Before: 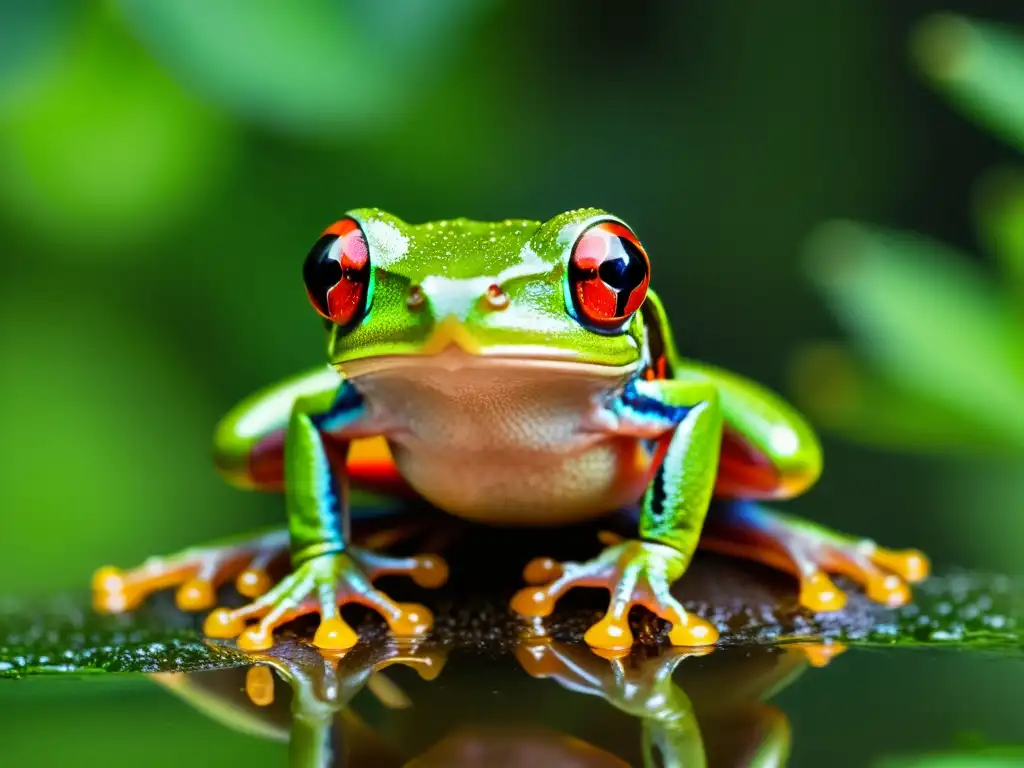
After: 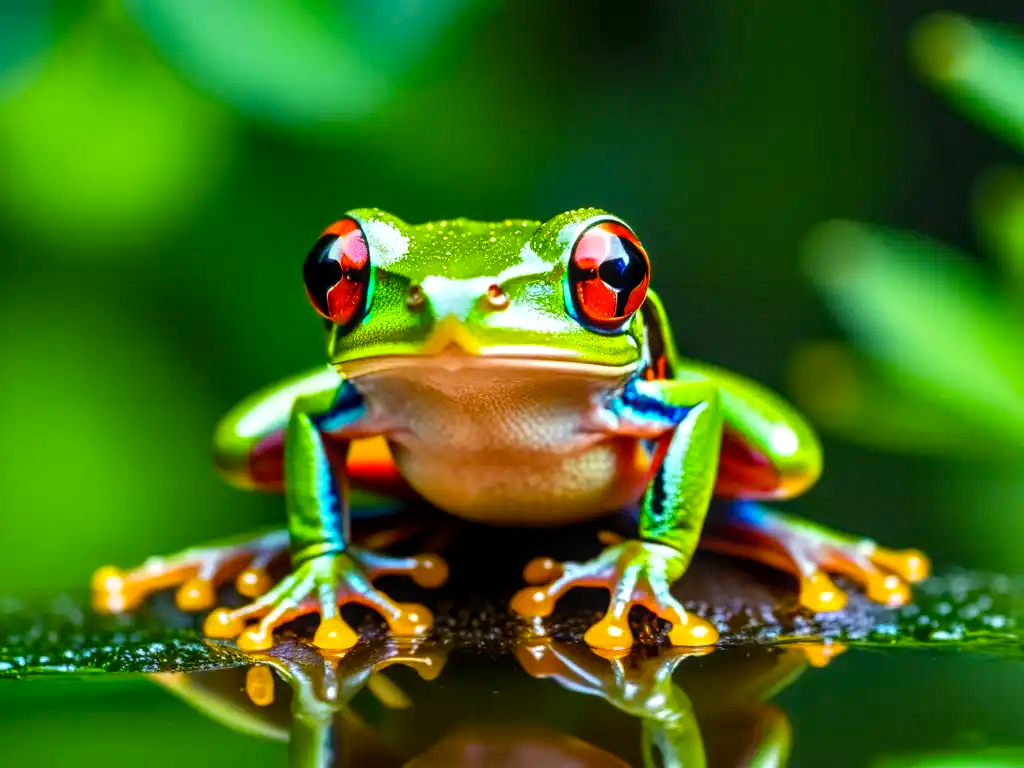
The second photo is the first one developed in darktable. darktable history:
local contrast: on, module defaults
color balance rgb: highlights gain › luminance 14.738%, linear chroma grading › shadows -8.704%, linear chroma grading › global chroma 9.69%, perceptual saturation grading › global saturation 15.575%, perceptual saturation grading › highlights -18.967%, perceptual saturation grading › shadows 19.484%, global vibrance 24.658%
